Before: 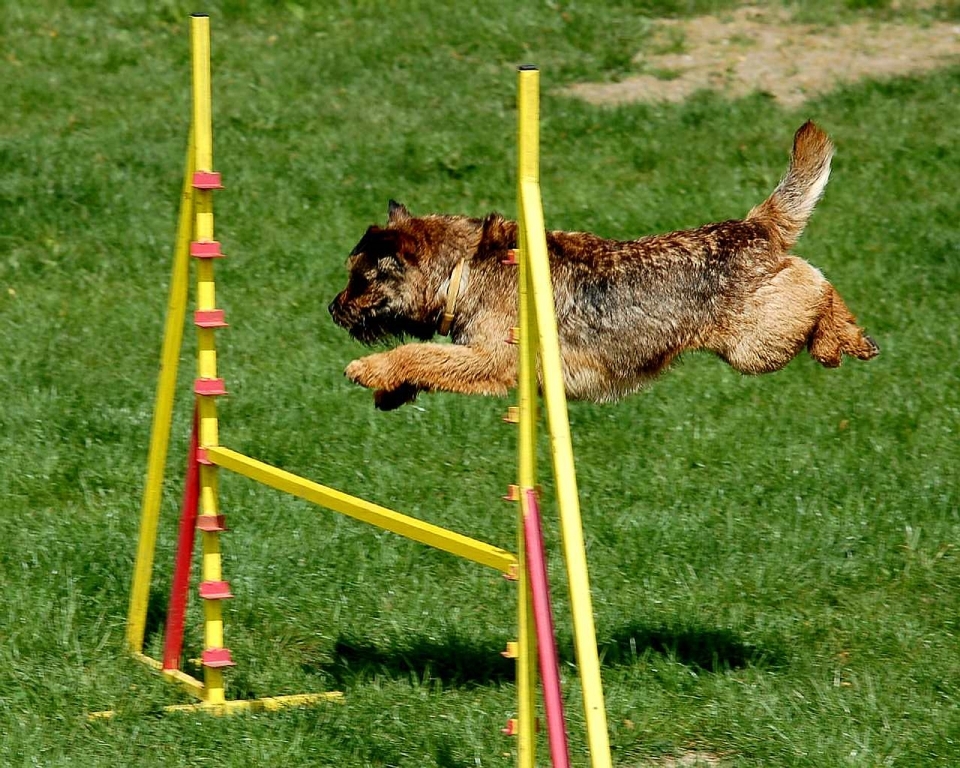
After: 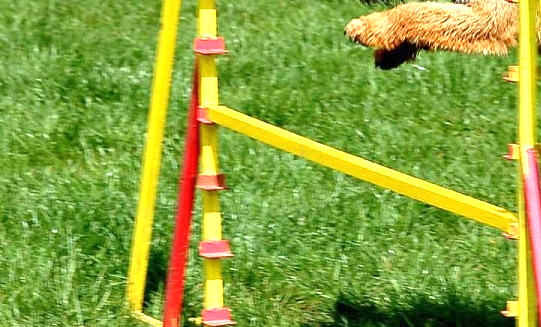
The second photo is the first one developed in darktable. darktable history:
white balance: red 1.009, blue 1.027
exposure: black level correction 0, exposure 0.9 EV, compensate highlight preservation false
crop: top 44.483%, right 43.593%, bottom 12.892%
